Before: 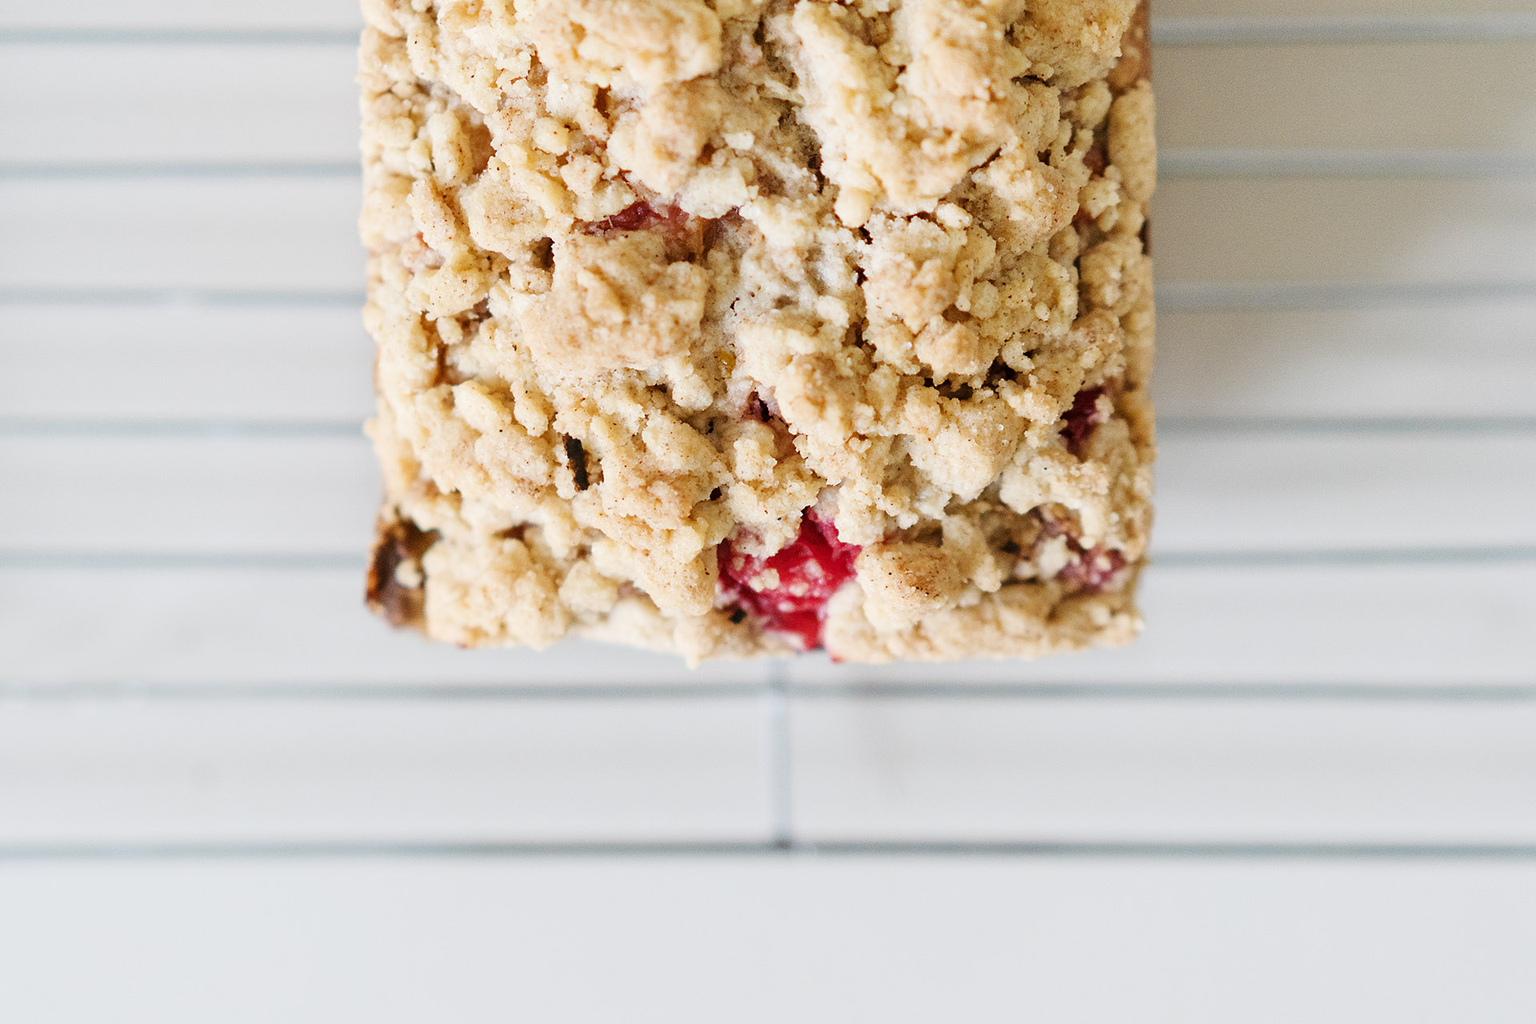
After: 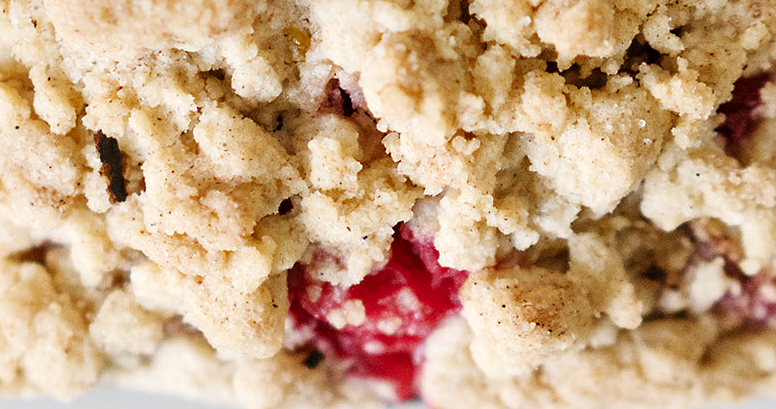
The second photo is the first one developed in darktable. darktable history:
crop: left 31.751%, top 32.172%, right 27.8%, bottom 35.83%
local contrast: mode bilateral grid, contrast 20, coarseness 50, detail 141%, midtone range 0.2
